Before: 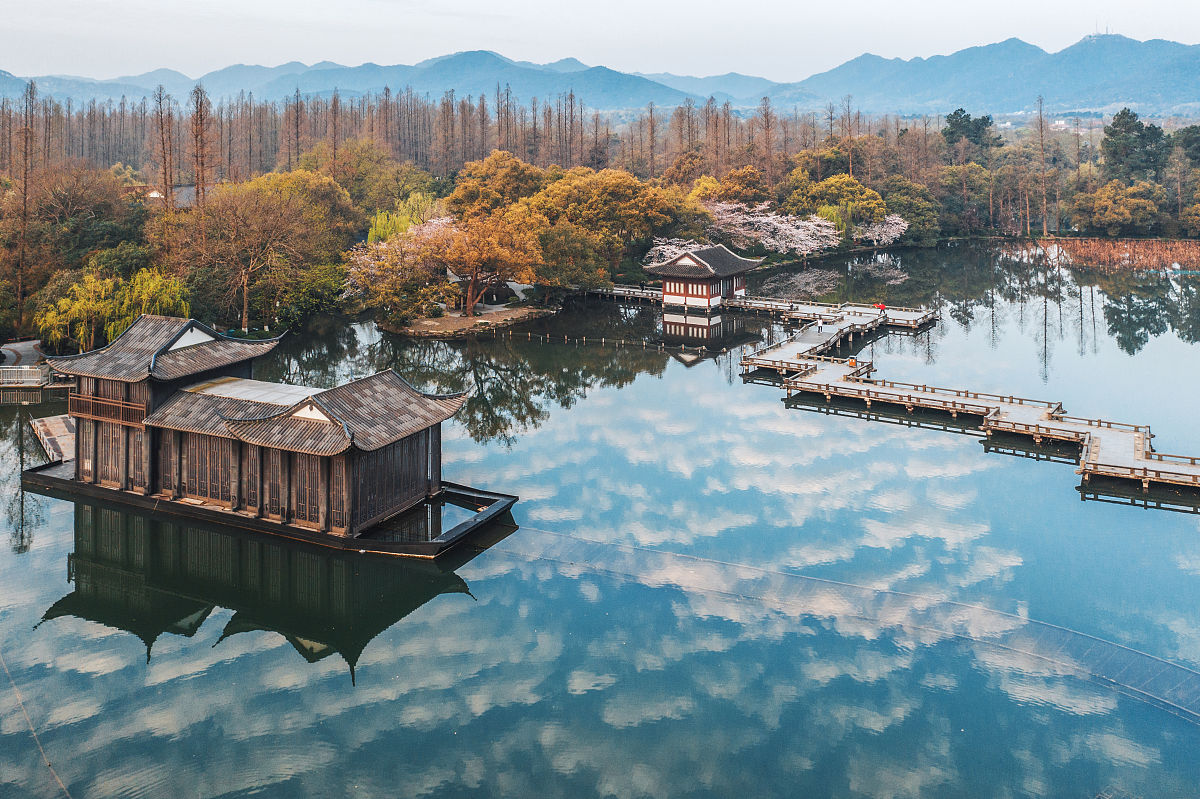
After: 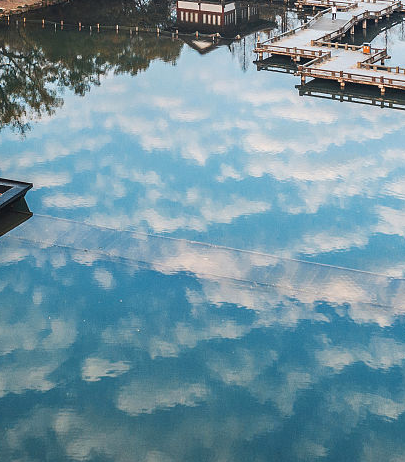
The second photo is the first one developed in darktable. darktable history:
crop: left 40.539%, top 39.198%, right 25.677%, bottom 2.946%
color balance rgb: perceptual saturation grading › global saturation 0.764%, global vibrance 14.739%
exposure: compensate highlight preservation false
color zones: curves: ch2 [(0, 0.5) (0.143, 0.5) (0.286, 0.489) (0.415, 0.421) (0.571, 0.5) (0.714, 0.5) (0.857, 0.5) (1, 0.5)]
